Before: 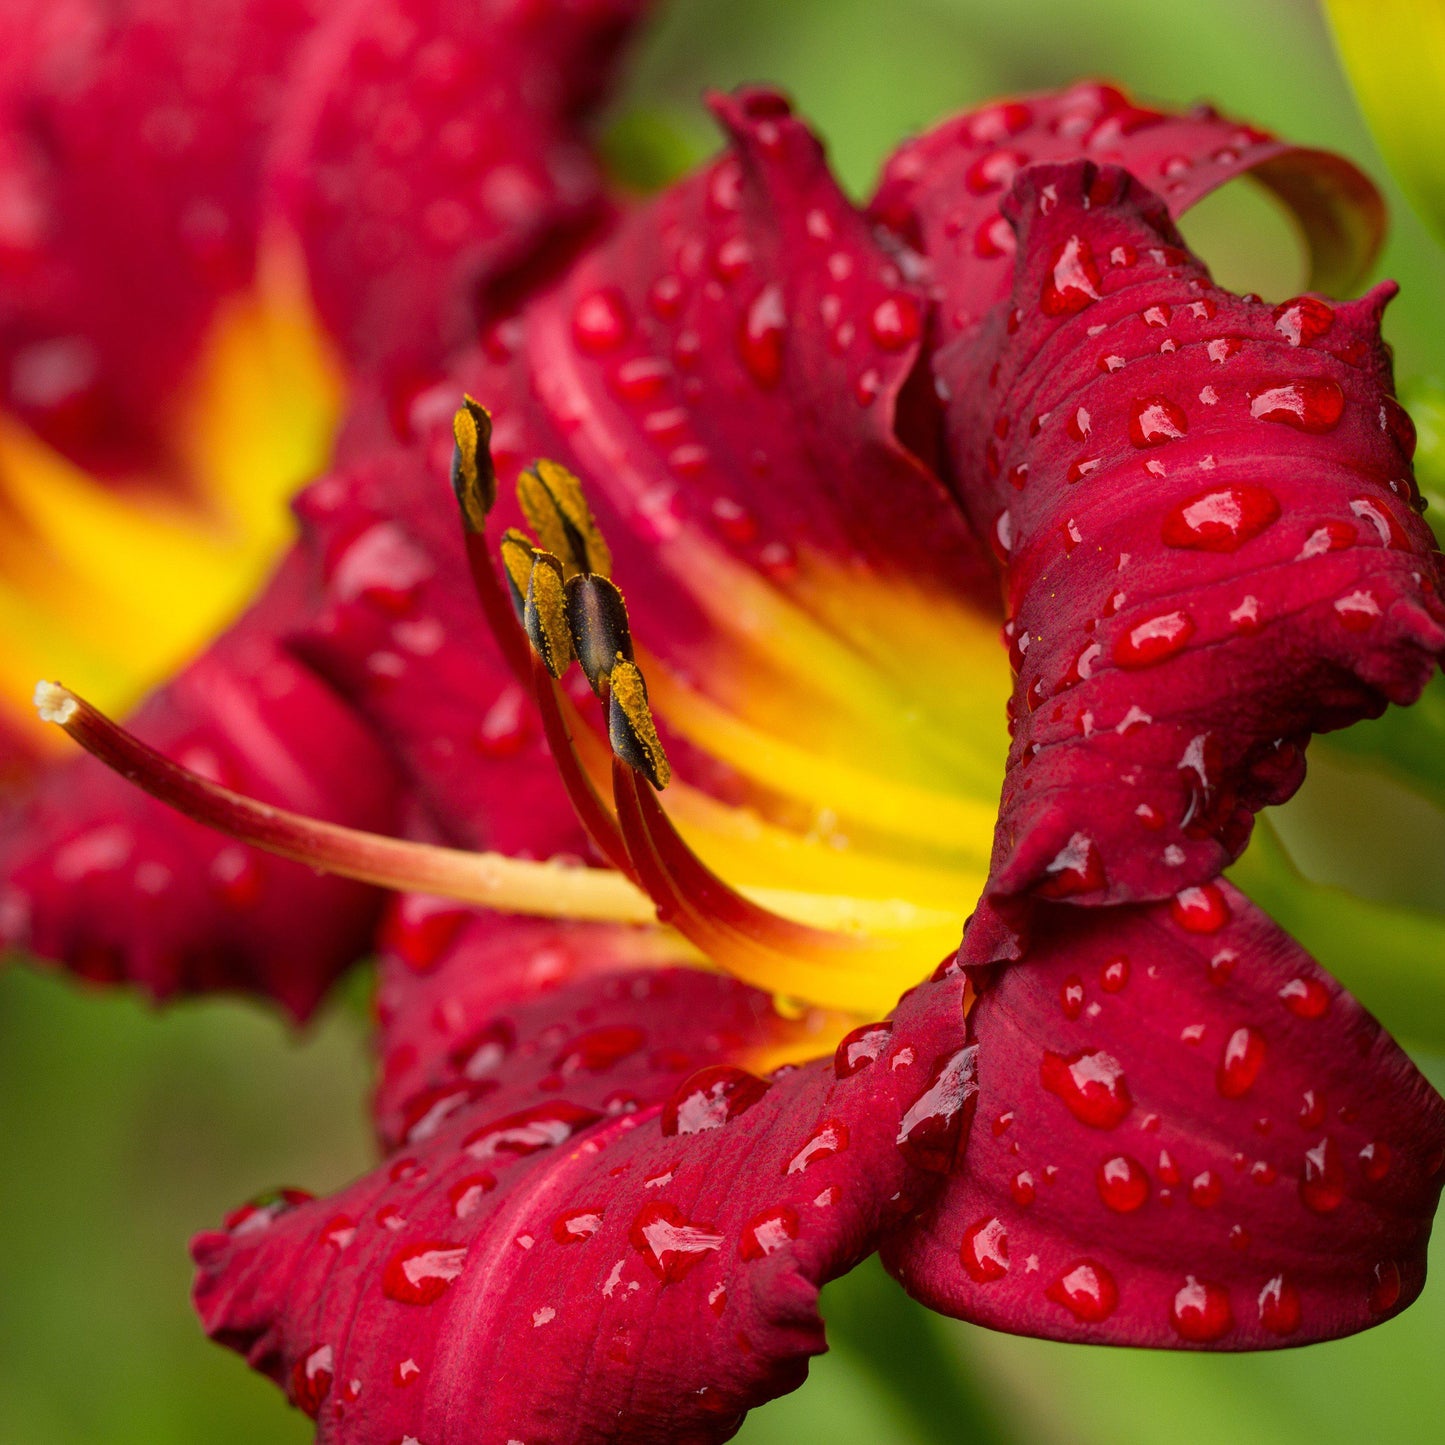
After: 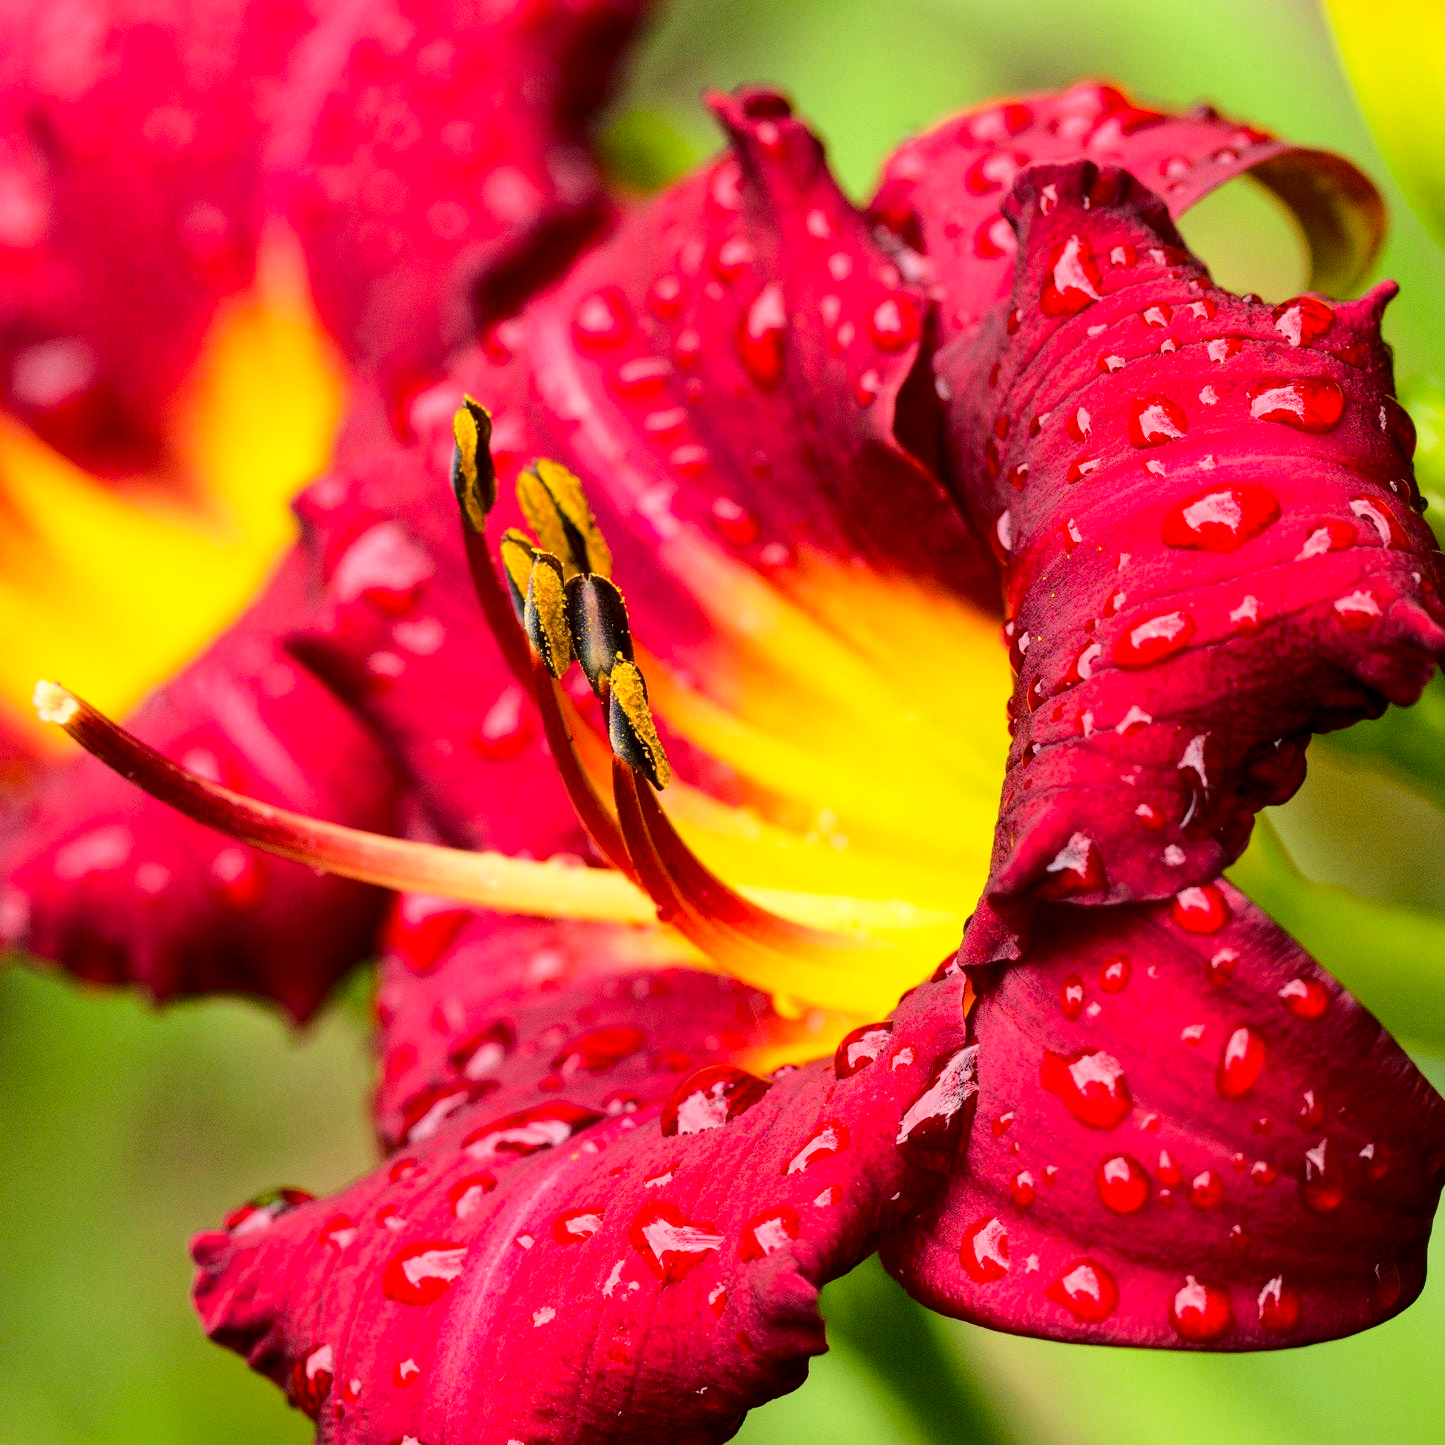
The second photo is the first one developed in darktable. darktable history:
exposure: black level correction 0.004, exposure 0.014 EV, compensate highlight preservation false
base curve: curves: ch0 [(0, 0) (0.032, 0.037) (0.105, 0.228) (0.435, 0.76) (0.856, 0.983) (1, 1)]
